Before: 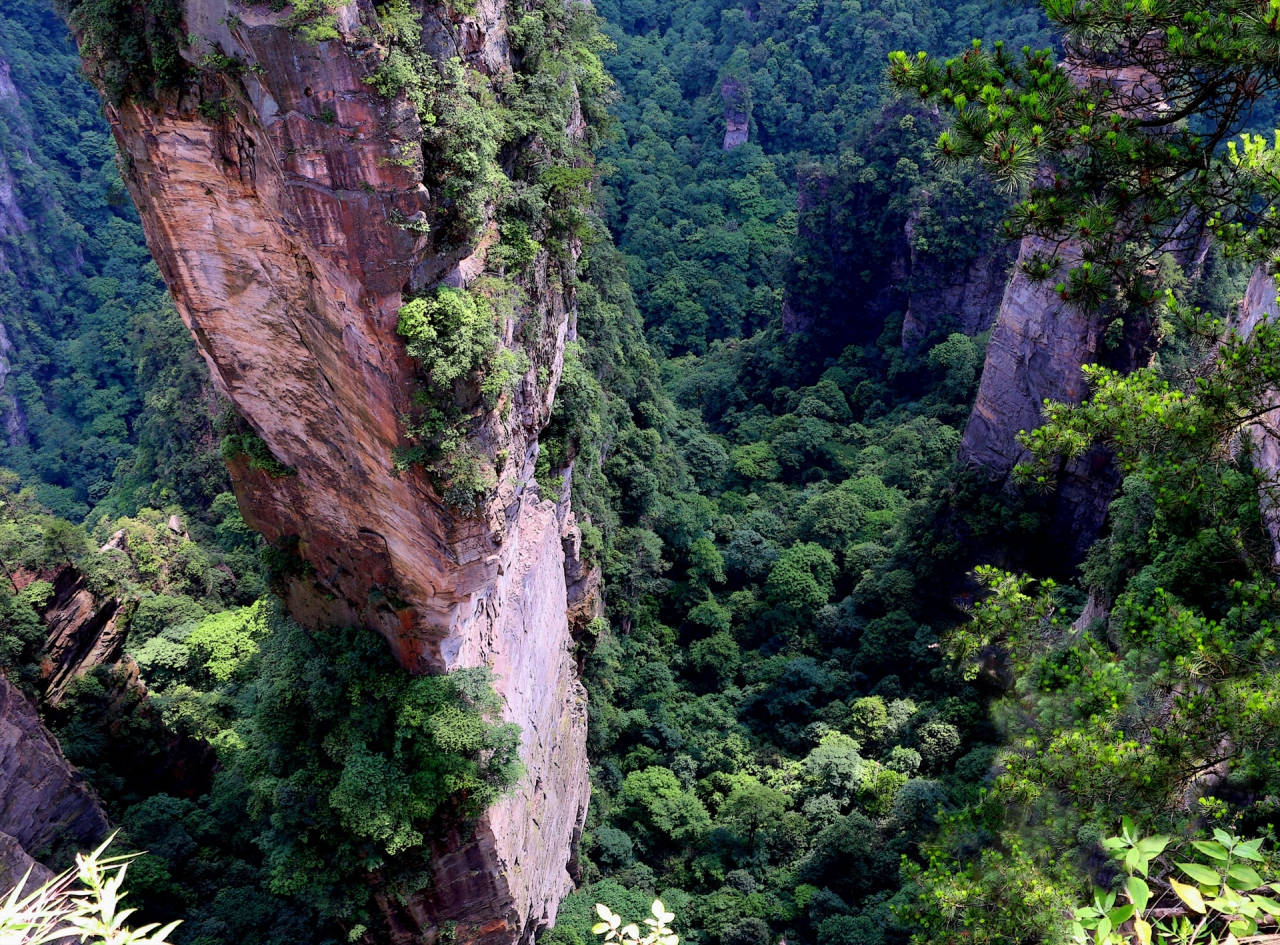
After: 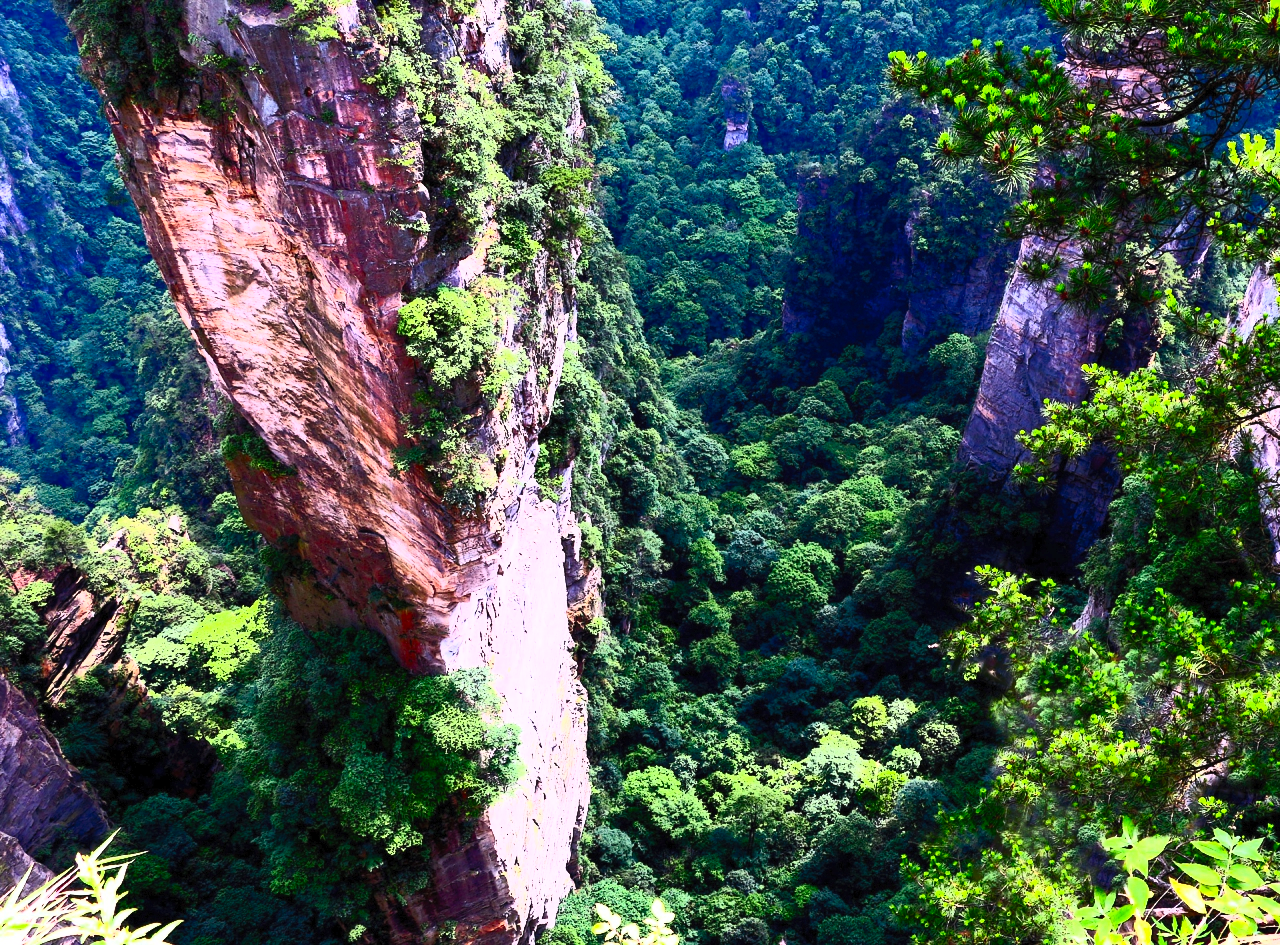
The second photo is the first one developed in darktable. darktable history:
contrast brightness saturation: contrast 0.844, brightness 0.584, saturation 0.571
